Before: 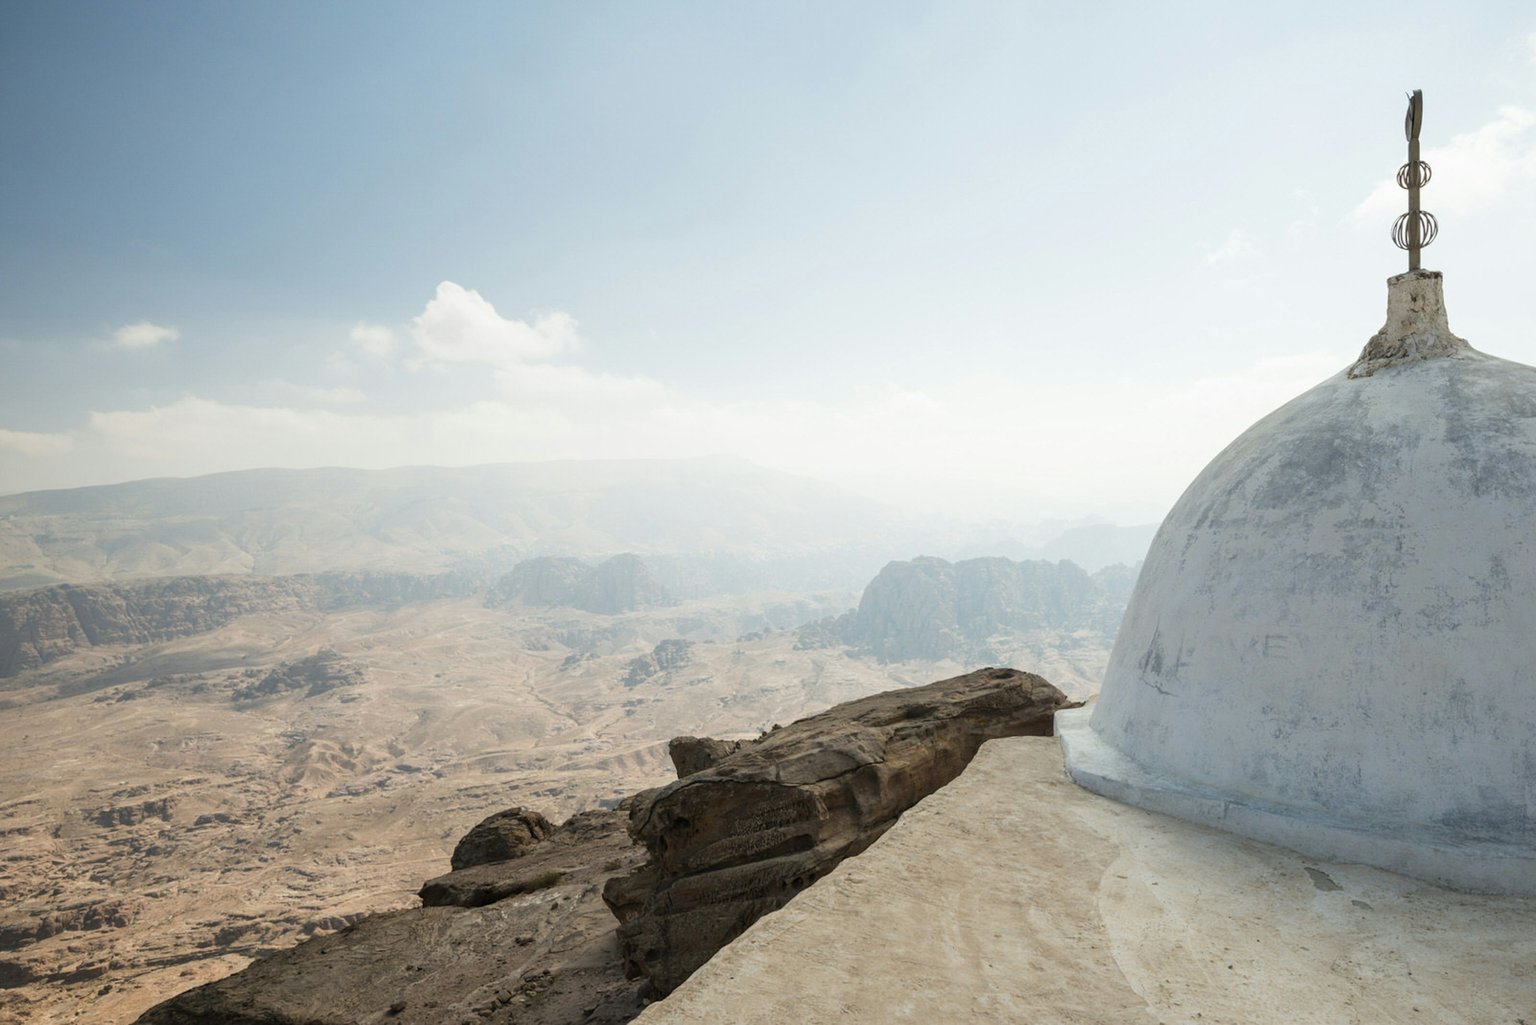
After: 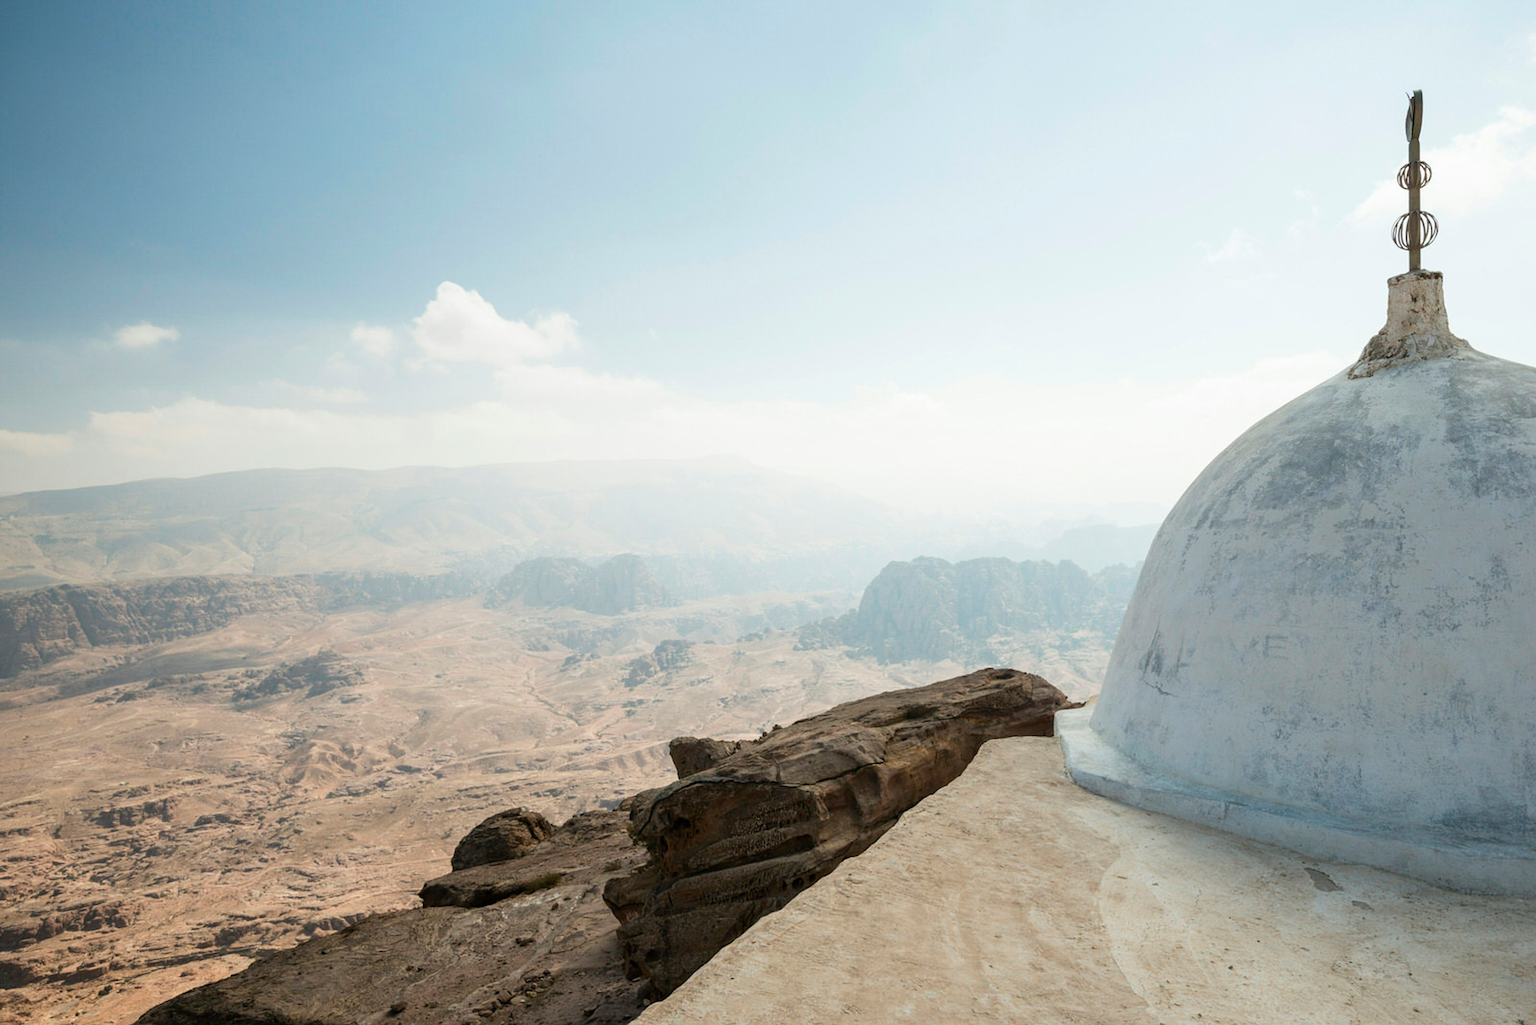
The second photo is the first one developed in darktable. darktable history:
contrast brightness saturation: contrast 0.078, saturation 0.024
sharpen: amount 0.206
